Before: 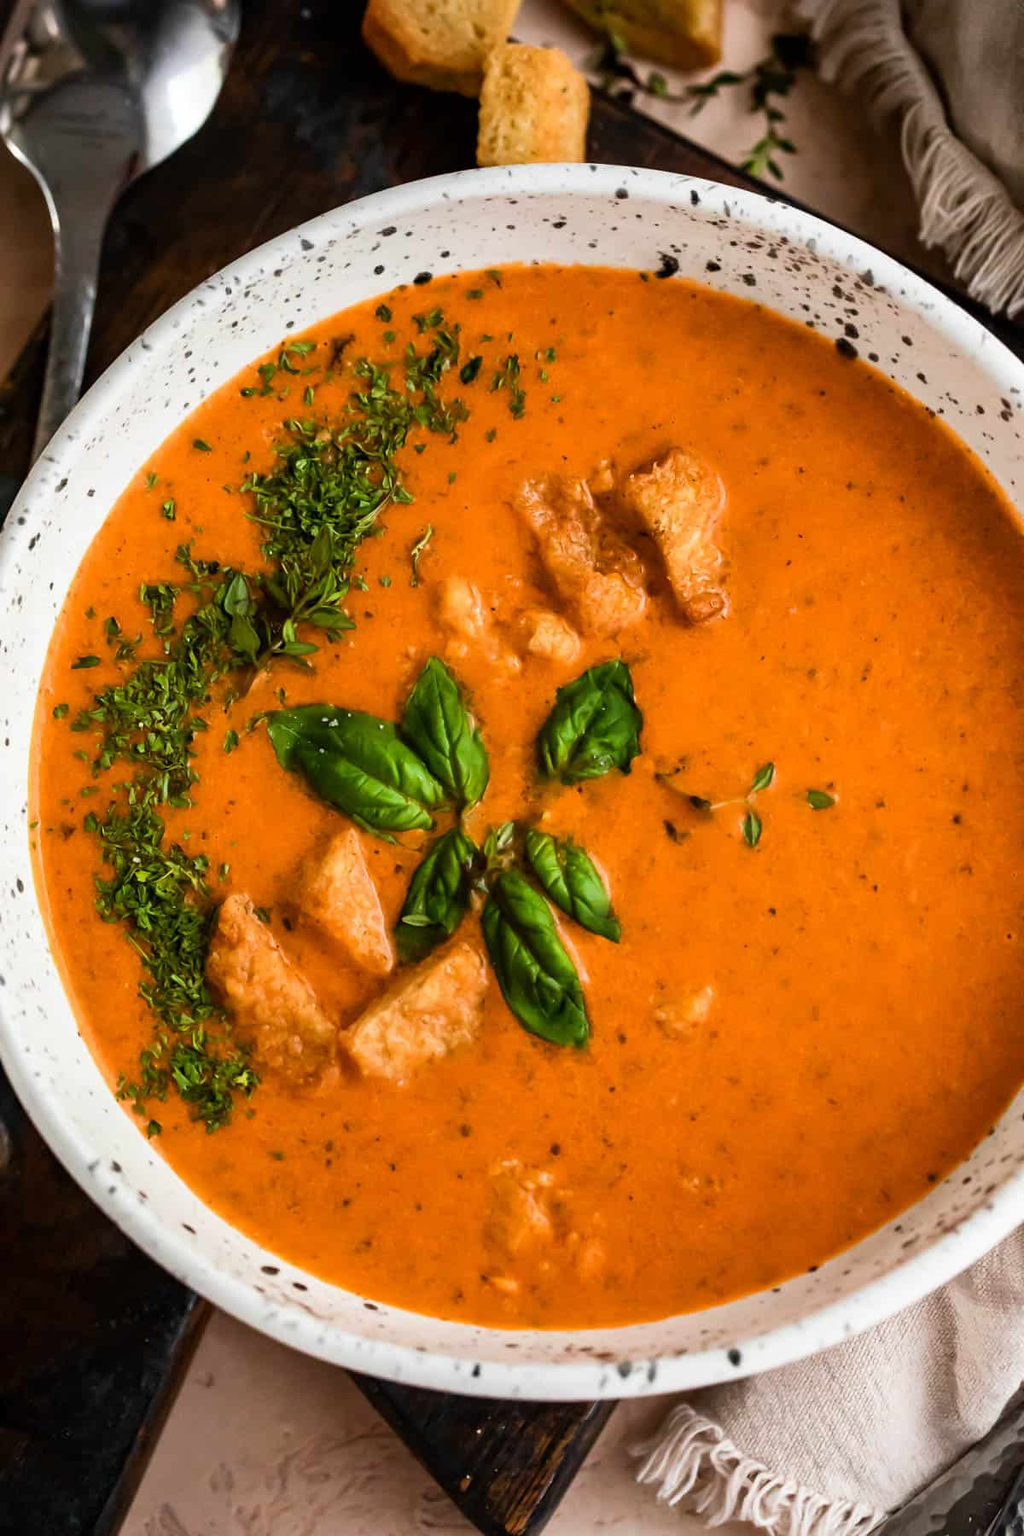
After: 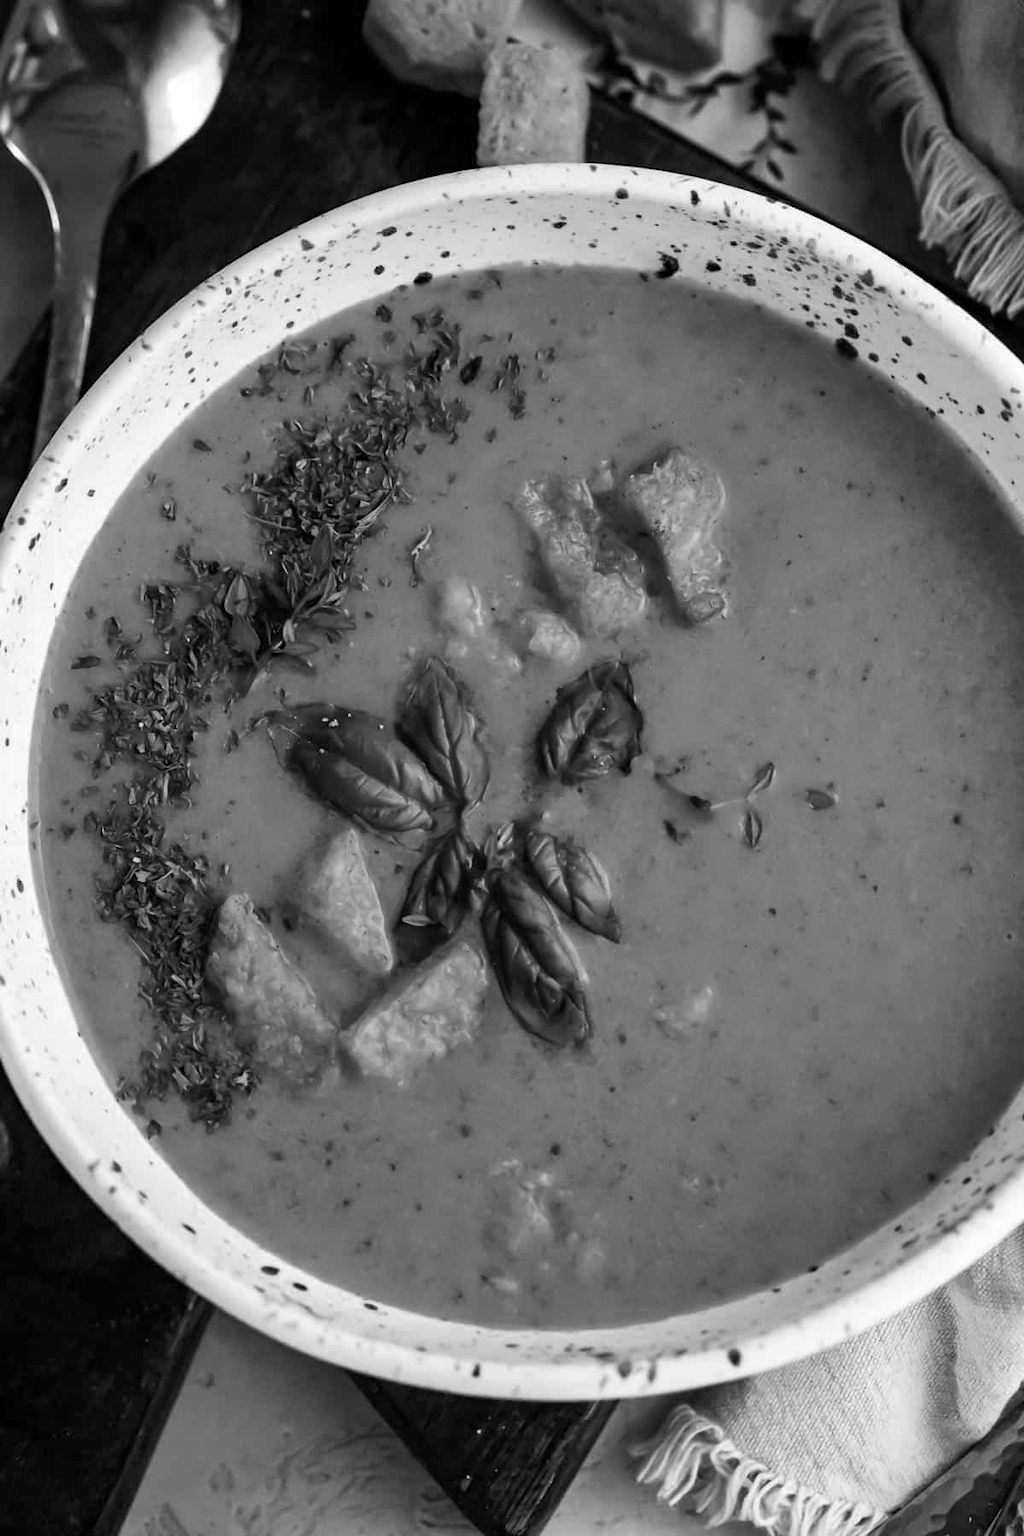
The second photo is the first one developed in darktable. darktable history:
color calibration: output gray [0.246, 0.254, 0.501, 0], illuminant Planckian (black body), x 0.378, y 0.375, temperature 4032.85 K
